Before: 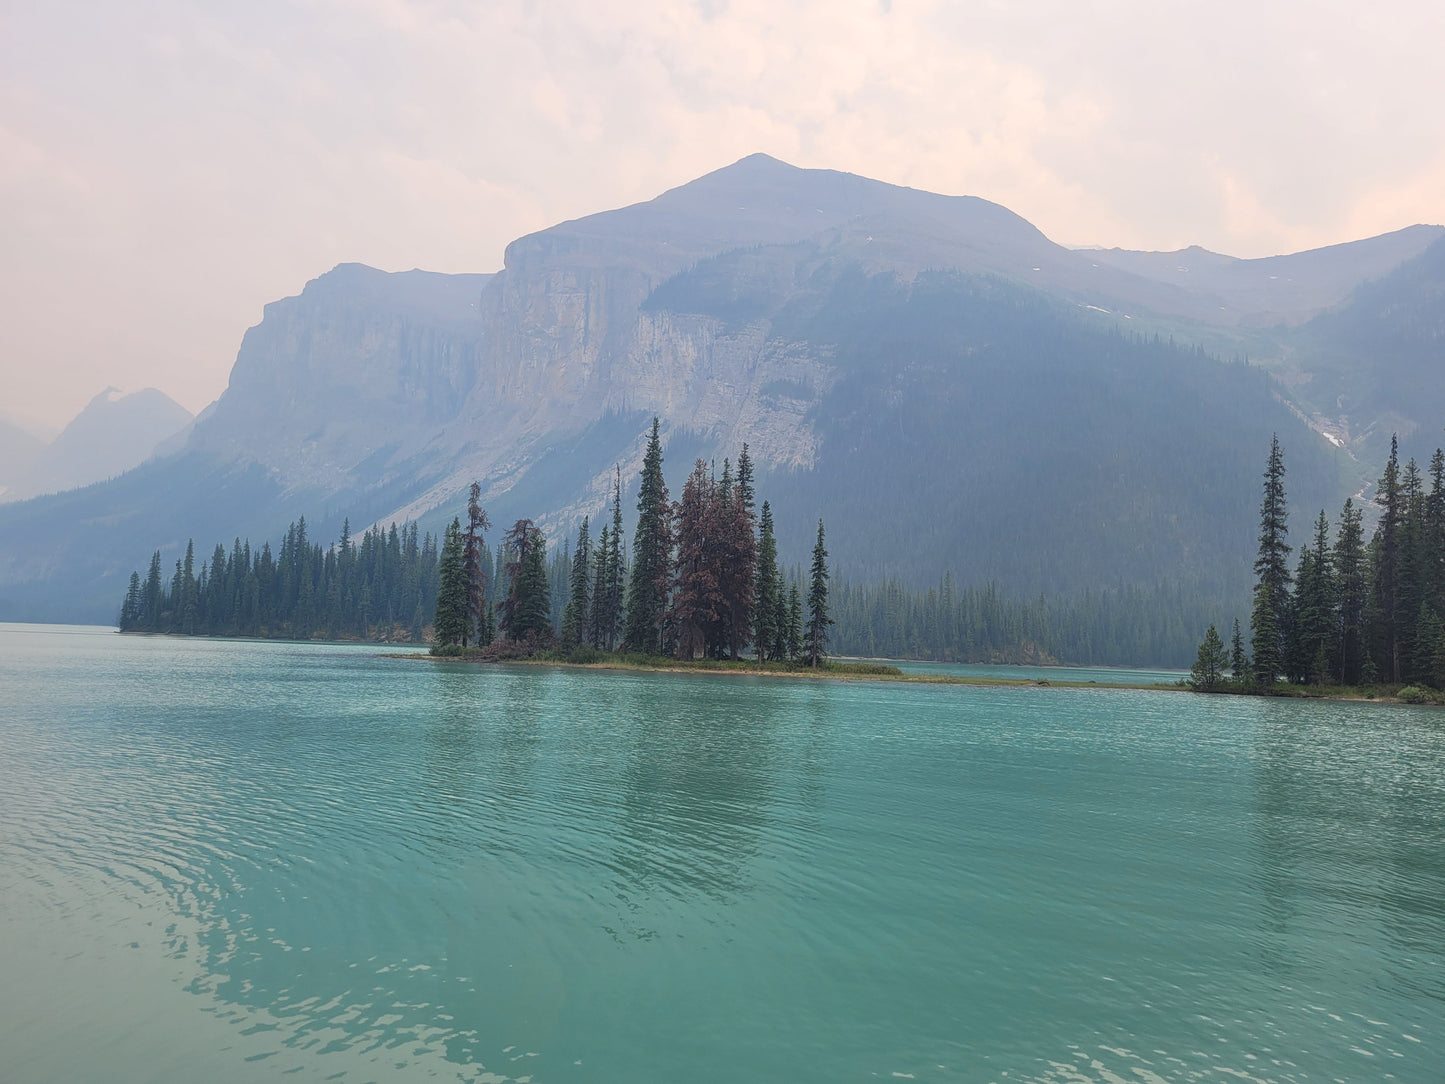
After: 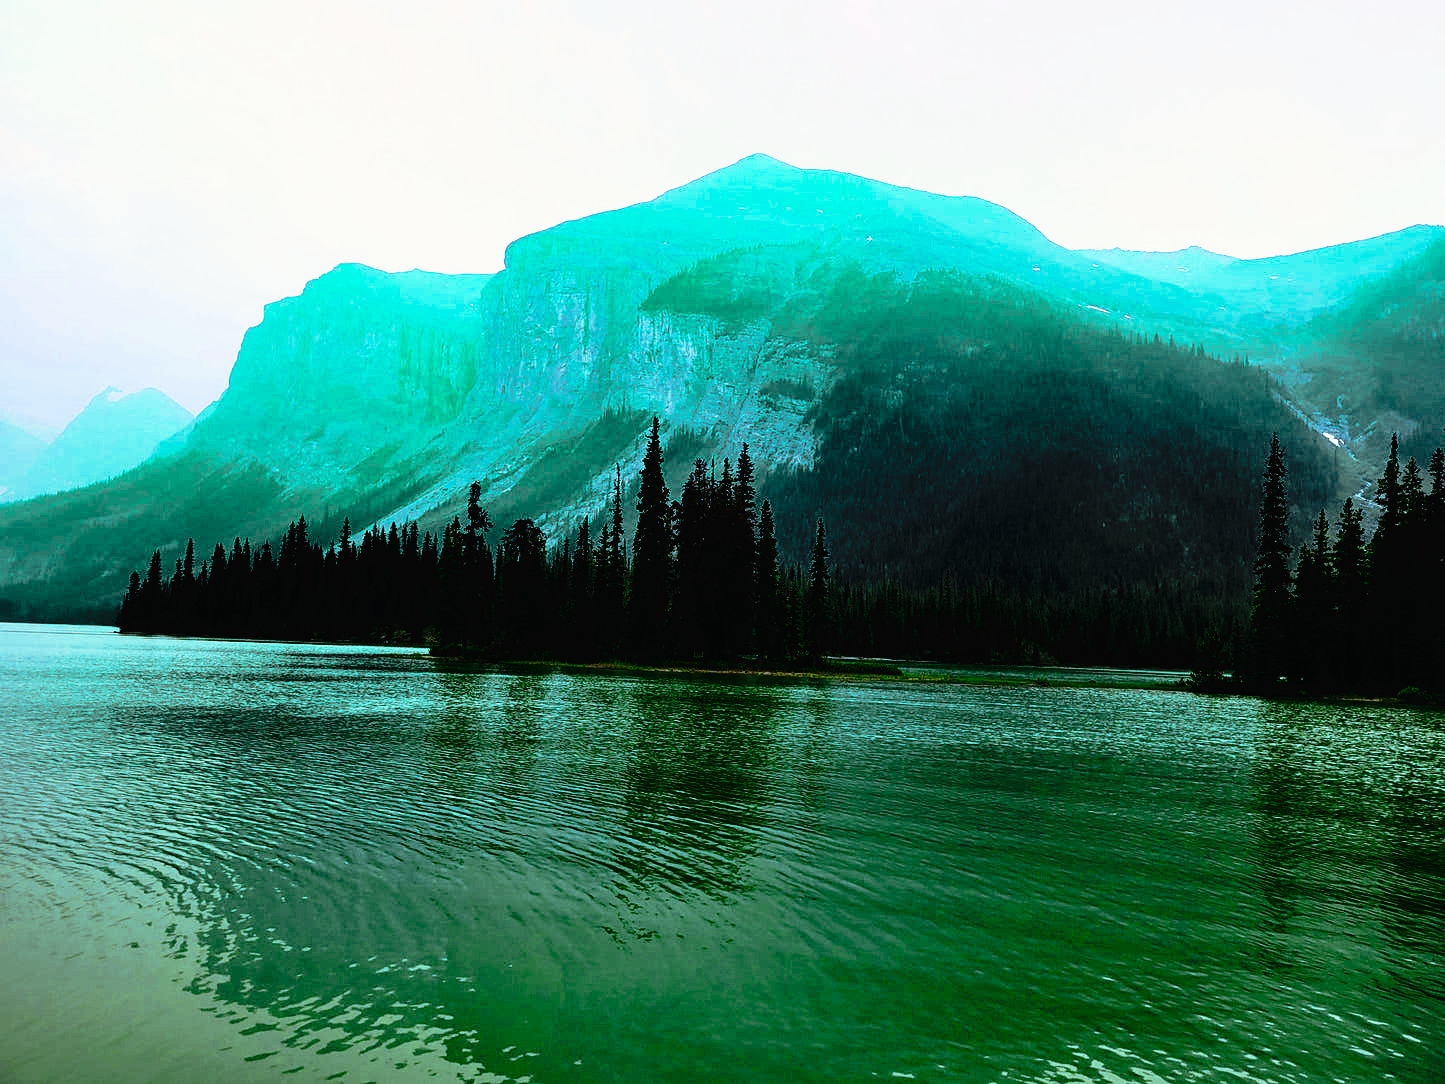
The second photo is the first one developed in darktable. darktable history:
tone curve: curves: ch0 [(0, 0) (0.003, 0.005) (0.011, 0.005) (0.025, 0.006) (0.044, 0.008) (0.069, 0.01) (0.1, 0.012) (0.136, 0.015) (0.177, 0.019) (0.224, 0.017) (0.277, 0.015) (0.335, 0.018) (0.399, 0.043) (0.468, 0.118) (0.543, 0.349) (0.623, 0.591) (0.709, 0.88) (0.801, 0.983) (0.898, 0.973) (1, 1)], preserve colors none
color look up table: target L [102.05, 94.82, 72.82, 70.84, 101.63, 71.51, 72.52, 61.39, 47.74, 55.65, 32.23, 0.471, 200.61, 102.21, 76.82, 70.68, 60.22, 54.49, 34.85, 0.532, 0.139, 2.988, 16.82, 34.36, 5.838, 0.274, 74.72, 68.27, 59.62, 57.16, 35.73, 52.23, 31.37, 40.33, 6.052, 1.101, 20.78, 35.46, 11.23, 94.76, 72.68, 71.91, 93.82, 65.98, 61.78, 54.18, 55.22, 40.43, 3.741], target a [-3.704, -70.61, -7.308, -23.8, -4.226, -19.12, -10.47, -1.476, 2.002, -14.76, -61.83, -0.375, 0, 0, 0.62, 2.721, 4.444, 3.026, 2.322, -0.104, 0.647, 20.76, 52.63, 1.384, 20.95, 0, 5.411, 12.2, 4.701, 28.1, -11.9, 21.96, -60.2, 24.93, -9.129, 18.17, 59.11, 0.131, -3.932, -60.82, -6.952, -16.25, -72.48, -16.94, -9.471, -12.82, -12.34, -14.24, -2.484], target b [46.77, 50.56, -49.32, 24.71, 49.09, 10.39, 8.126, 18.83, 18.55, 13.36, 50.44, 0.283, 0, -0.001, 0.248, 7.981, 0.273, 2.261, 5.535, 0.38, -0.186, 4.23, 28.4, 4.776, 5.294, 0, -44.82, -9.722, -15.12, -2.521, 1.704, -26.99, 37.85, 4.83, -9.581, -62.38, -22.02, -2.653, -0.952, -10.58, -50, -3.606, 33.5, 4.687, -0.179, 8.995, 4.887, 9.549, -9.627], num patches 49
